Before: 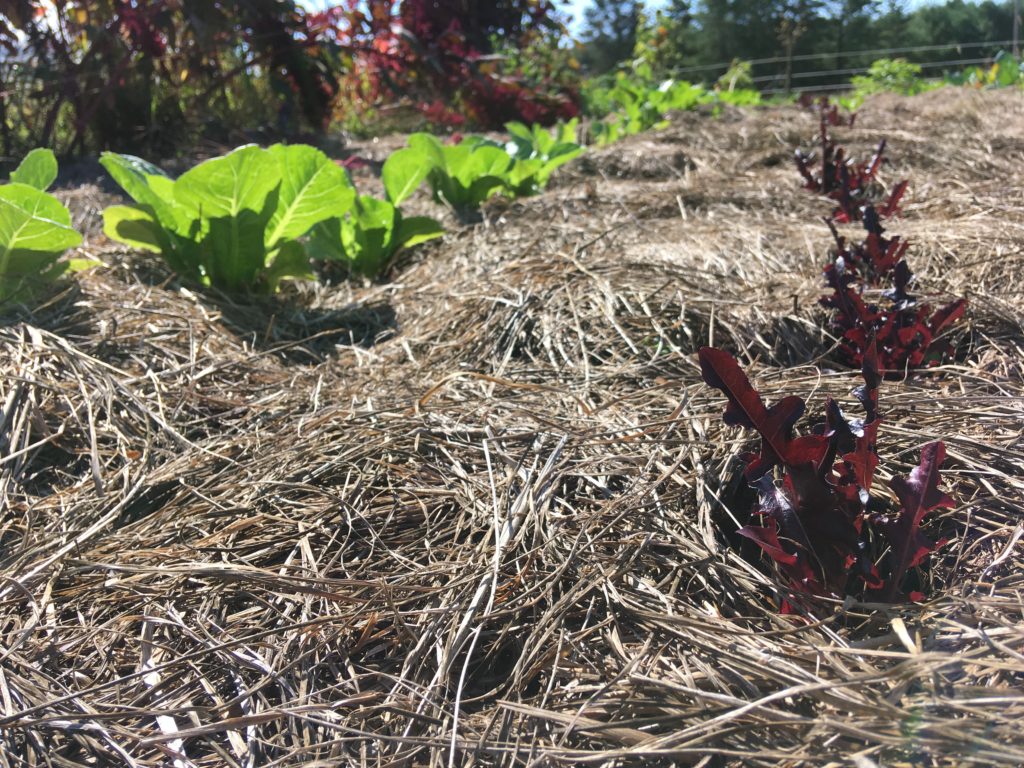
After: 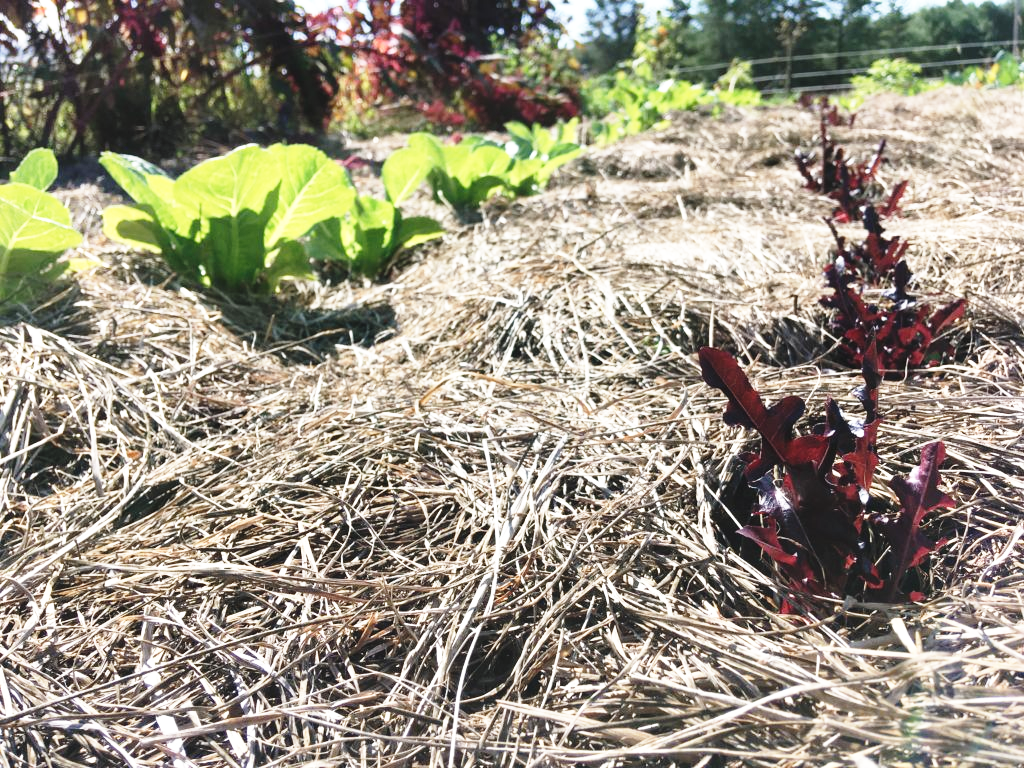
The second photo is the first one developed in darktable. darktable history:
contrast brightness saturation: saturation -0.17
base curve: curves: ch0 [(0, 0) (0.026, 0.03) (0.109, 0.232) (0.351, 0.748) (0.669, 0.968) (1, 1)], preserve colors none
